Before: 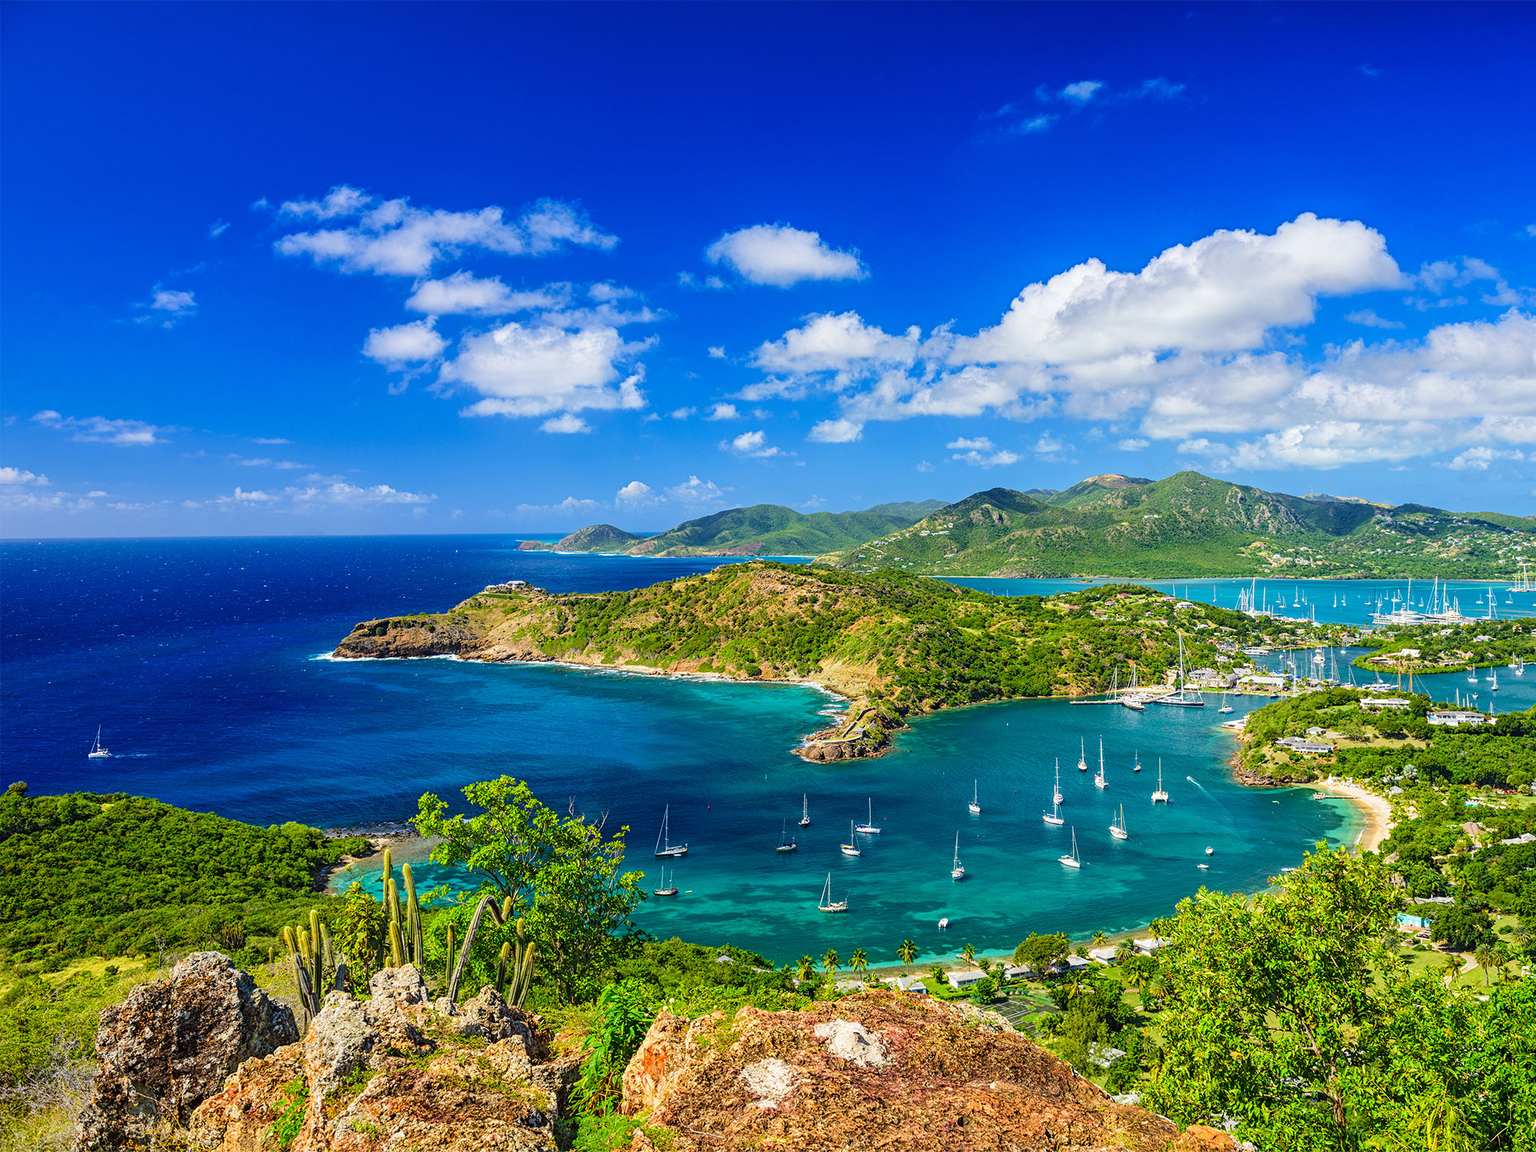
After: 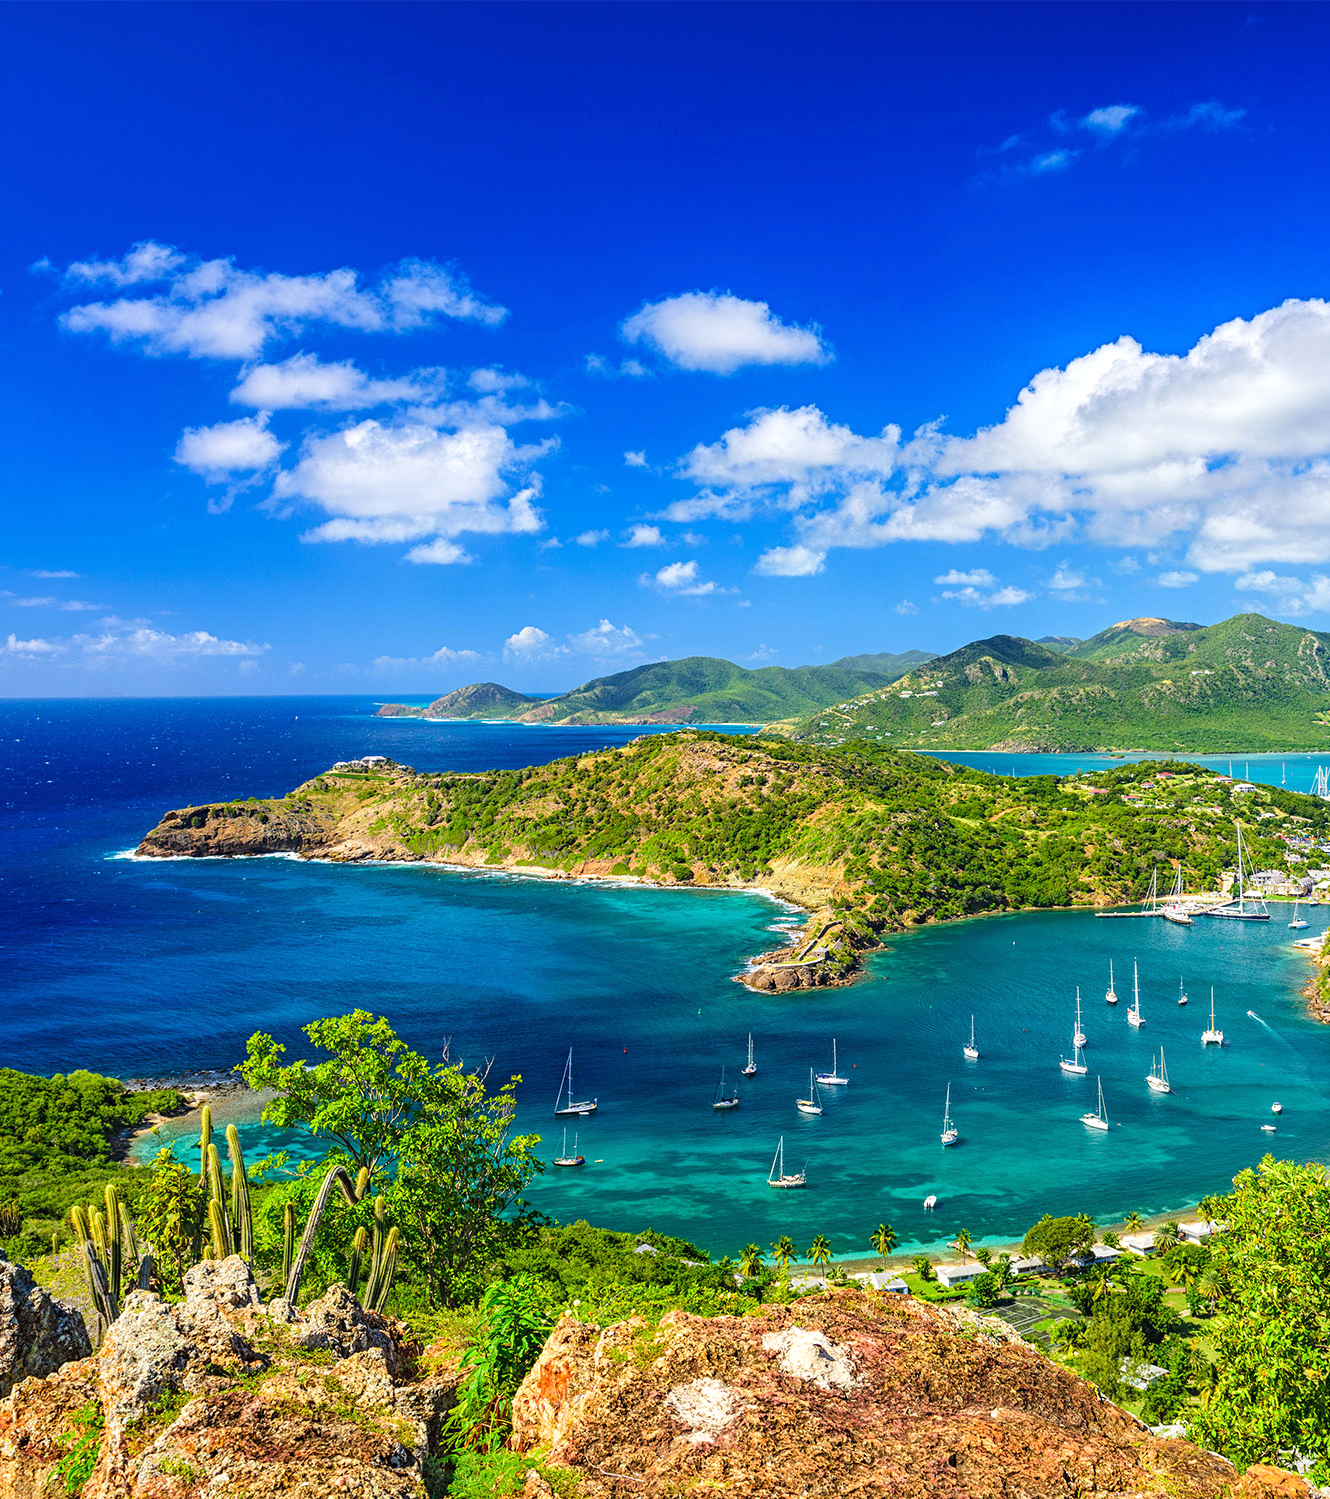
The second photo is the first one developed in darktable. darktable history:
crop and rotate: left 14.913%, right 18.576%
exposure: exposure 0.203 EV, compensate highlight preservation false
